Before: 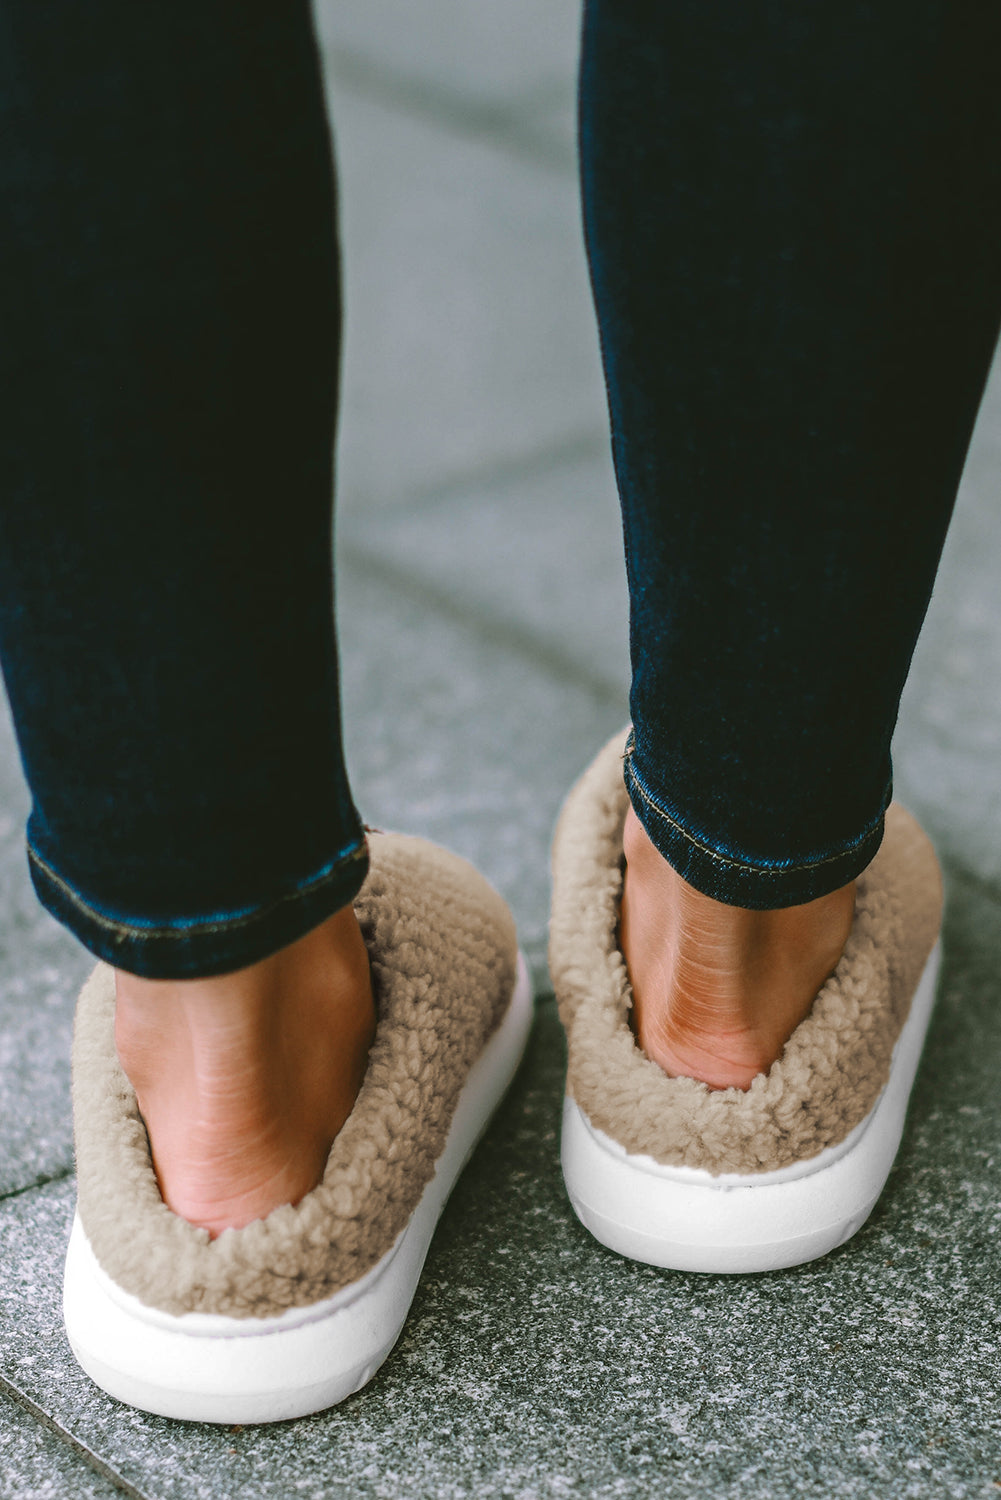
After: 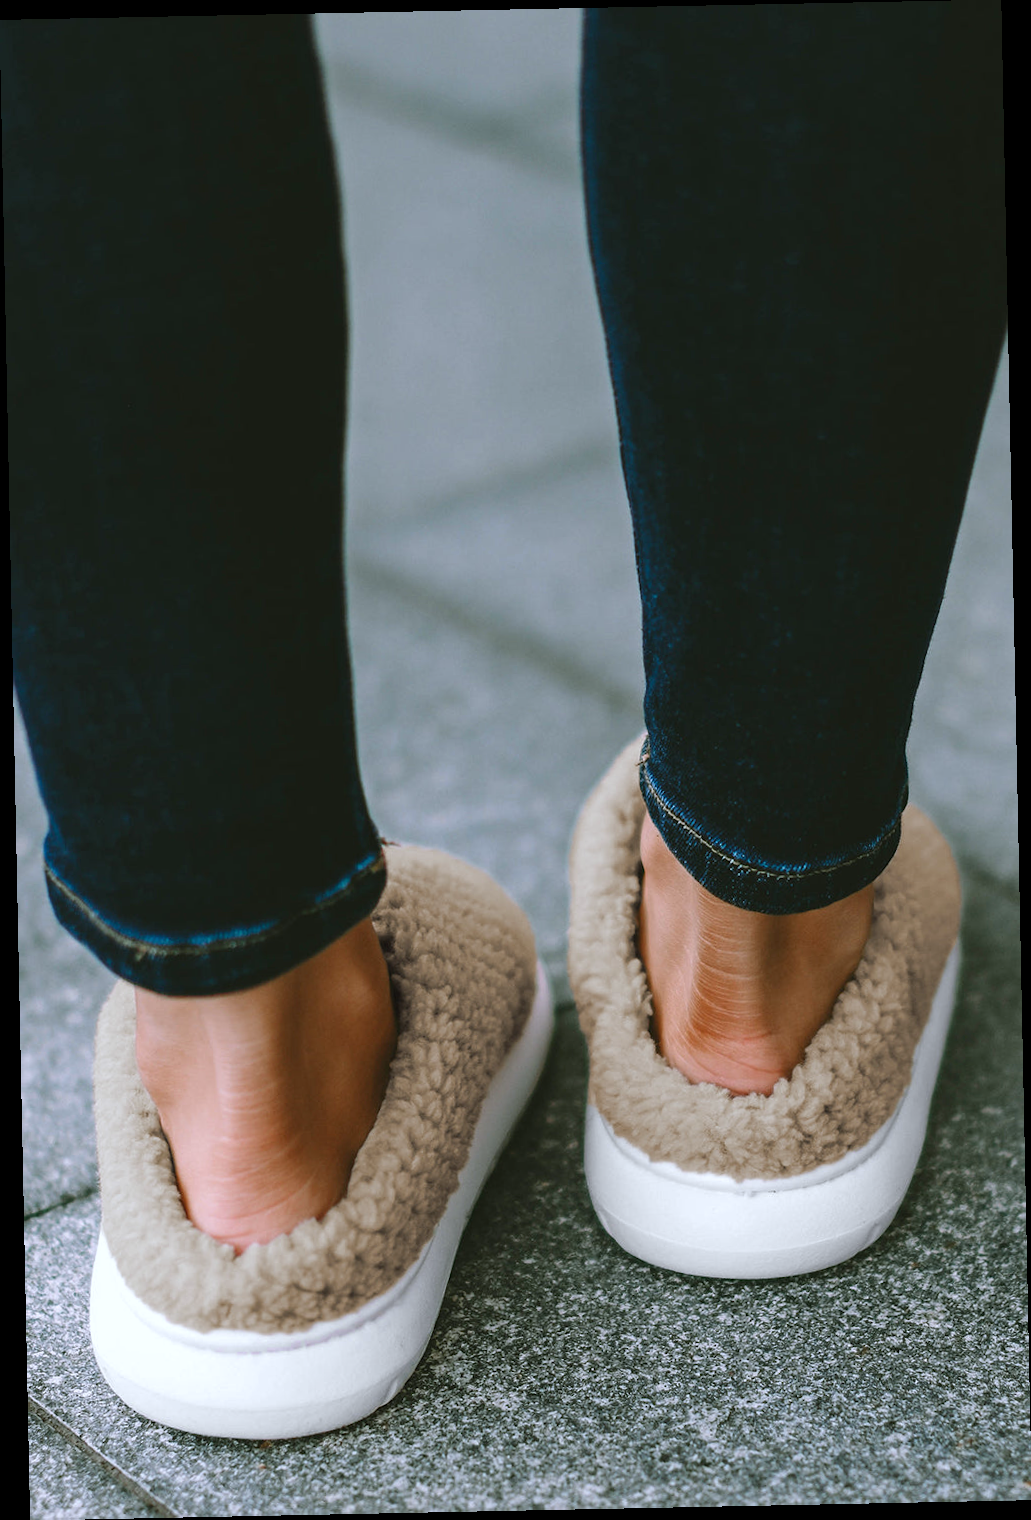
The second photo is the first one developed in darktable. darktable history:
white balance: red 0.967, blue 1.049
rotate and perspective: rotation -1.17°, automatic cropping off
